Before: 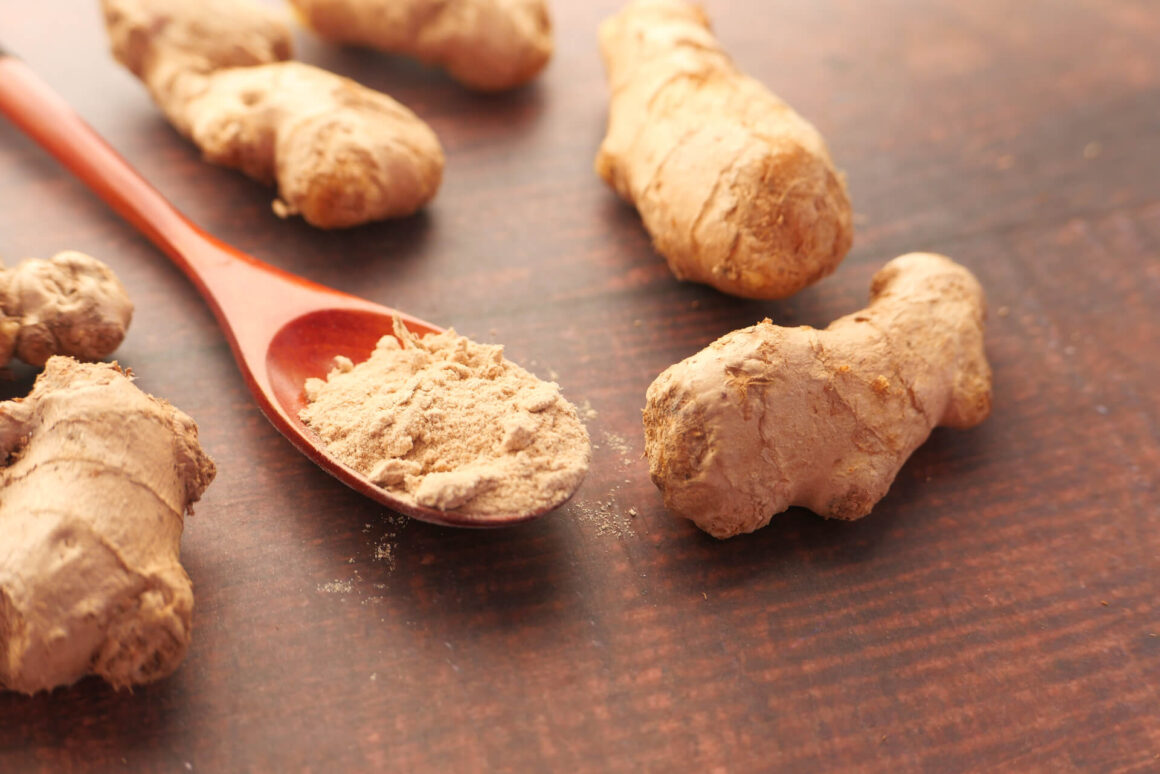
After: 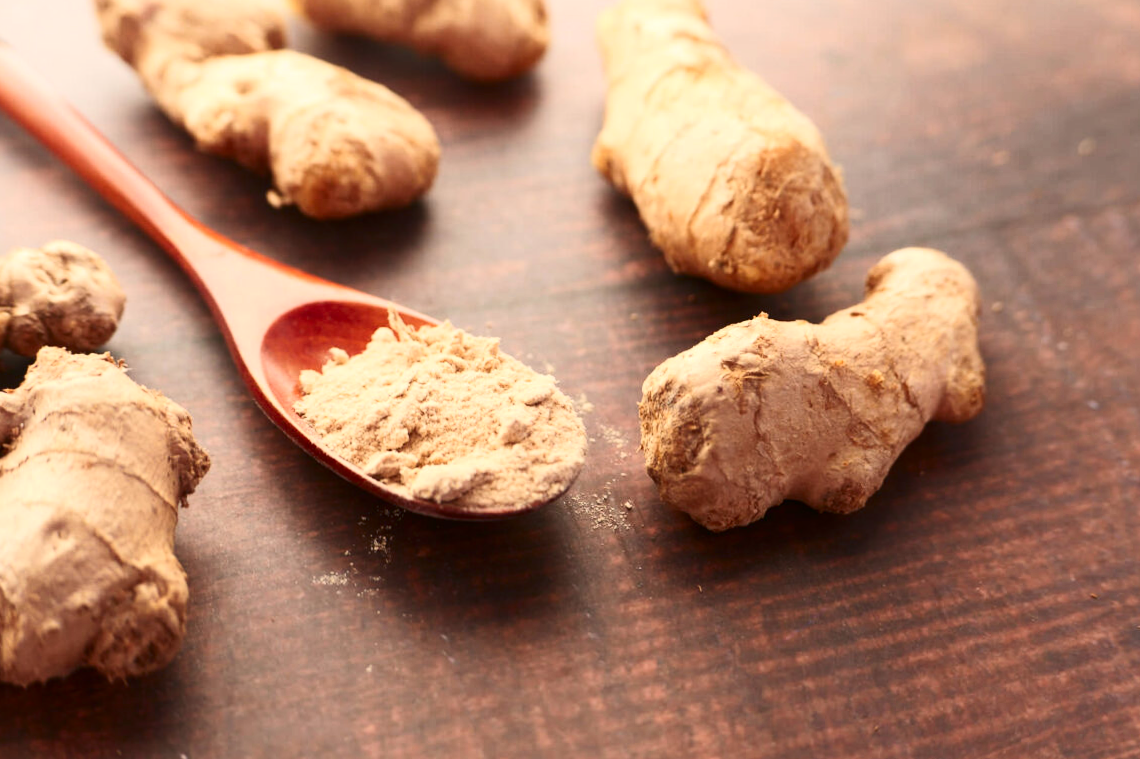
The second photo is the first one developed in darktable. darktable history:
white balance: emerald 1
crop: left 0.434%, top 0.485%, right 0.244%, bottom 0.386%
rotate and perspective: rotation 0.174°, lens shift (vertical) 0.013, lens shift (horizontal) 0.019, shear 0.001, automatic cropping original format, crop left 0.007, crop right 0.991, crop top 0.016, crop bottom 0.997
contrast brightness saturation: contrast 0.28
